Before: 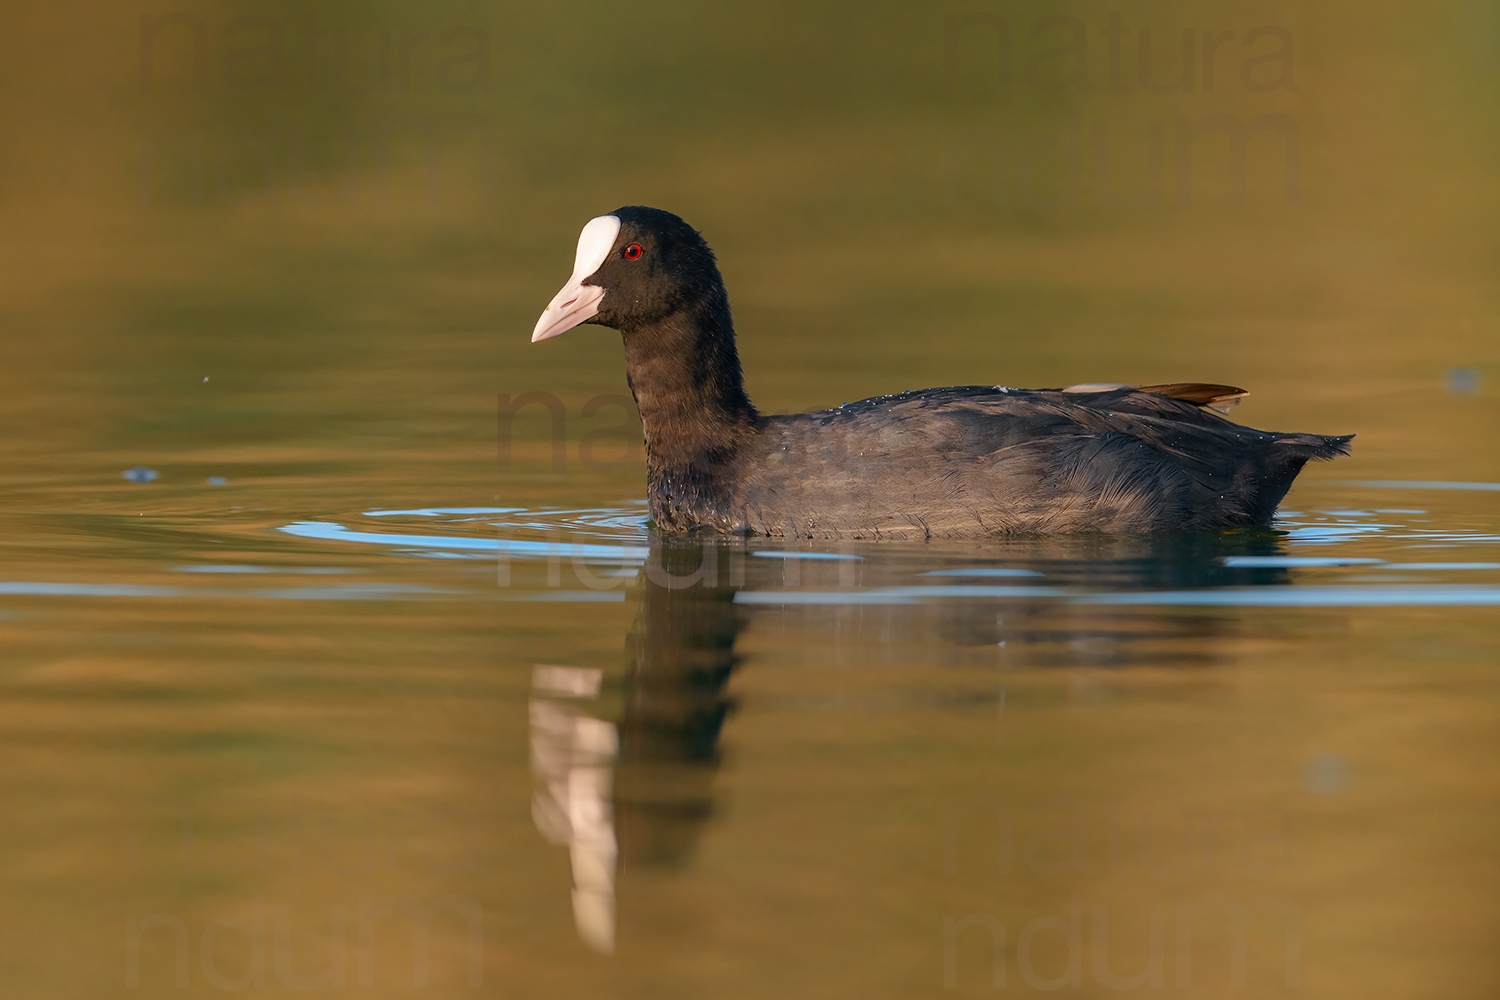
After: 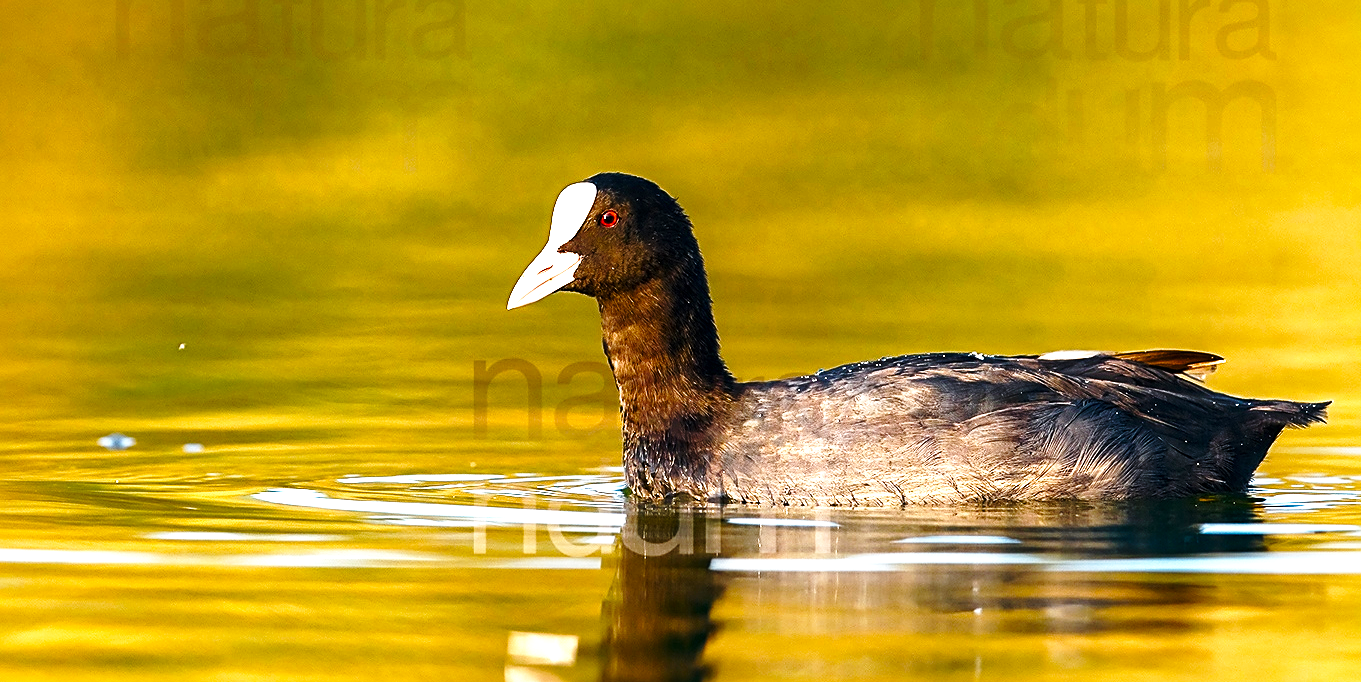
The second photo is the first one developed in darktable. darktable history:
crop: left 1.609%, top 3.367%, right 7.654%, bottom 28.421%
sharpen: on, module defaults
base curve: curves: ch0 [(0, 0) (0.028, 0.03) (0.121, 0.232) (0.46, 0.748) (0.859, 0.968) (1, 1)], preserve colors none
color balance rgb: perceptual saturation grading › global saturation 20%, perceptual saturation grading › highlights -25.402%, perceptual saturation grading › shadows 50.043%, perceptual brilliance grading › highlights 74.859%, perceptual brilliance grading › shadows -30.411%, global vibrance 9.211%
exposure: compensate exposure bias true, compensate highlight preservation false
local contrast: mode bilateral grid, contrast 19, coarseness 50, detail 132%, midtone range 0.2
